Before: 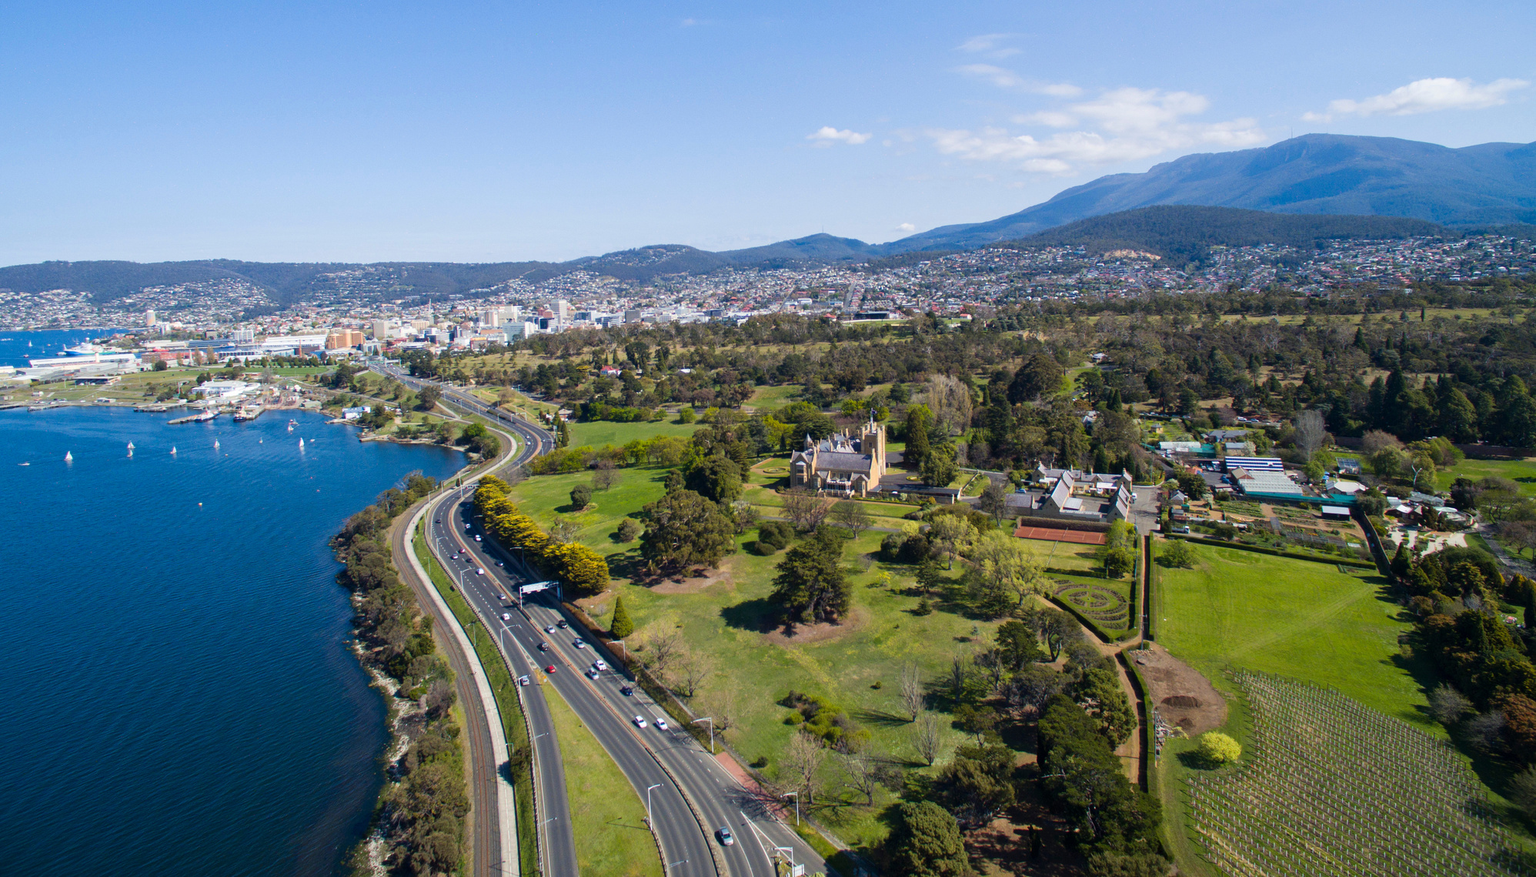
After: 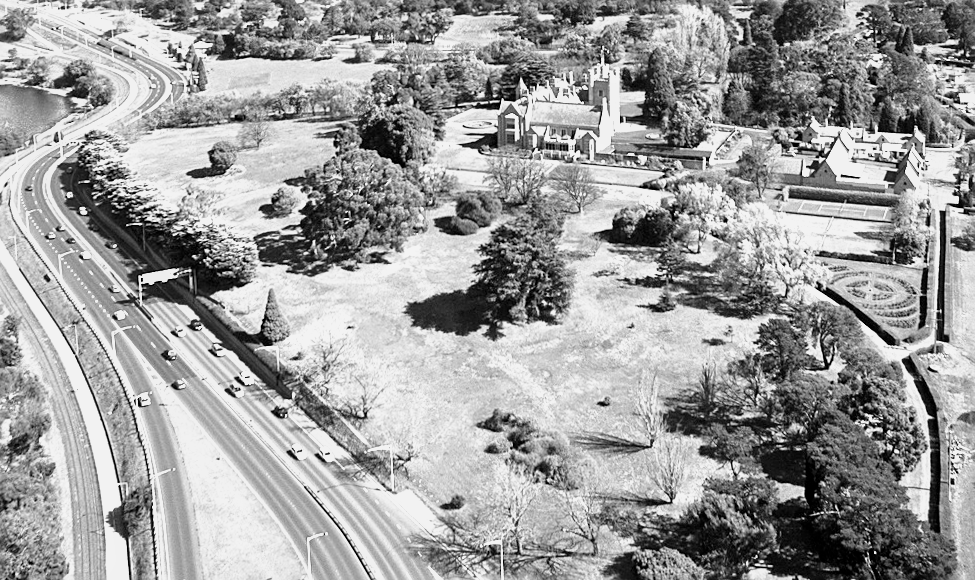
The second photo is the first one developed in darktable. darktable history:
crop: left 29.672%, top 41.786%, right 20.851%, bottom 3.487%
filmic rgb: black relative exposure -12.8 EV, white relative exposure 2.8 EV, threshold 3 EV, target black luminance 0%, hardness 8.54, latitude 70.41%, contrast 1.133, shadows ↔ highlights balance -0.395%, color science v4 (2020), enable highlight reconstruction true
rotate and perspective: rotation 0.679°, lens shift (horizontal) 0.136, crop left 0.009, crop right 0.991, crop top 0.078, crop bottom 0.95
sharpen: on, module defaults
monochrome: a 73.58, b 64.21
exposure: black level correction 0.001, exposure 1.84 EV, compensate highlight preservation false
